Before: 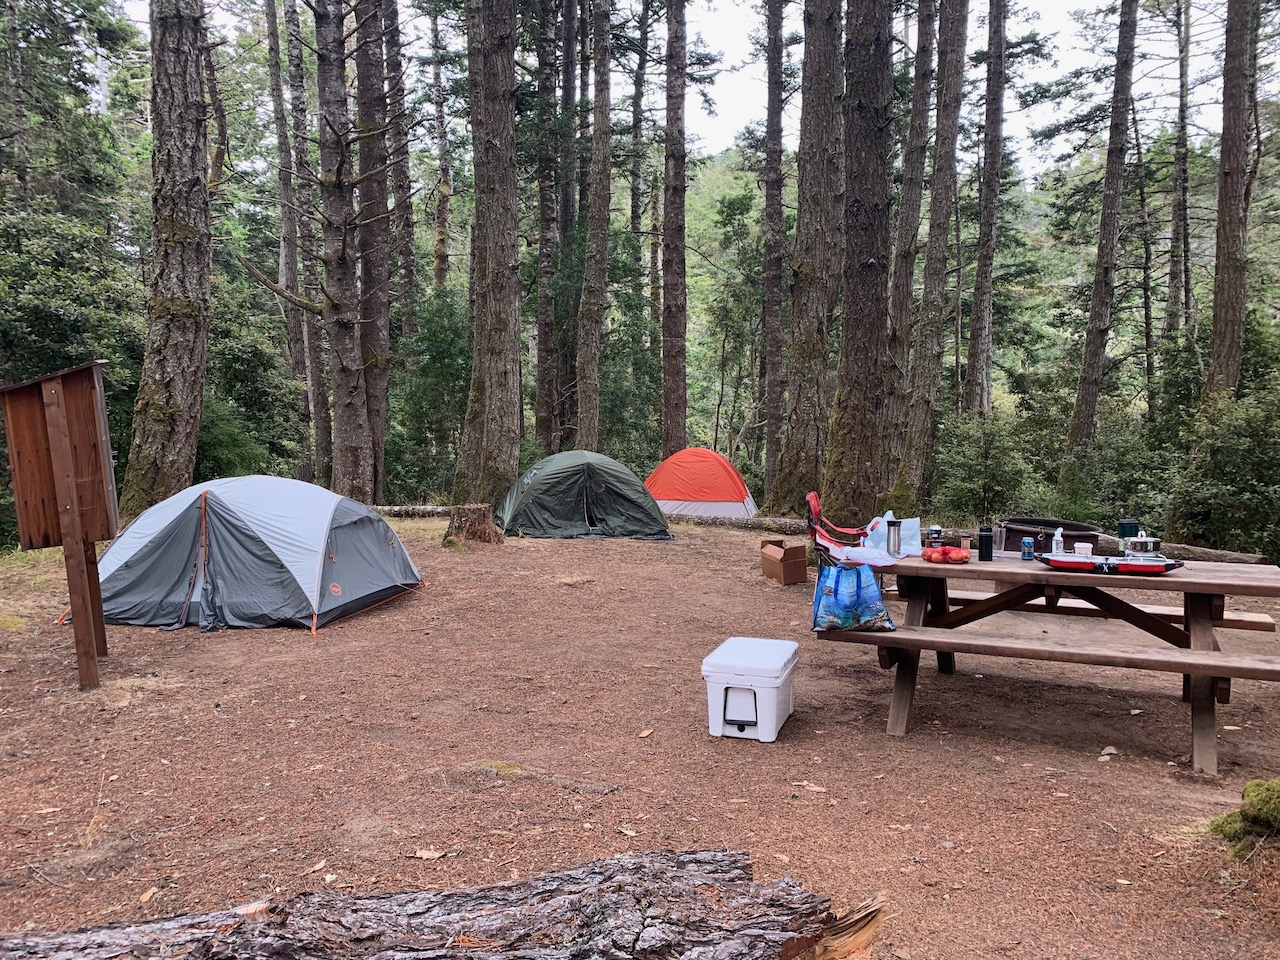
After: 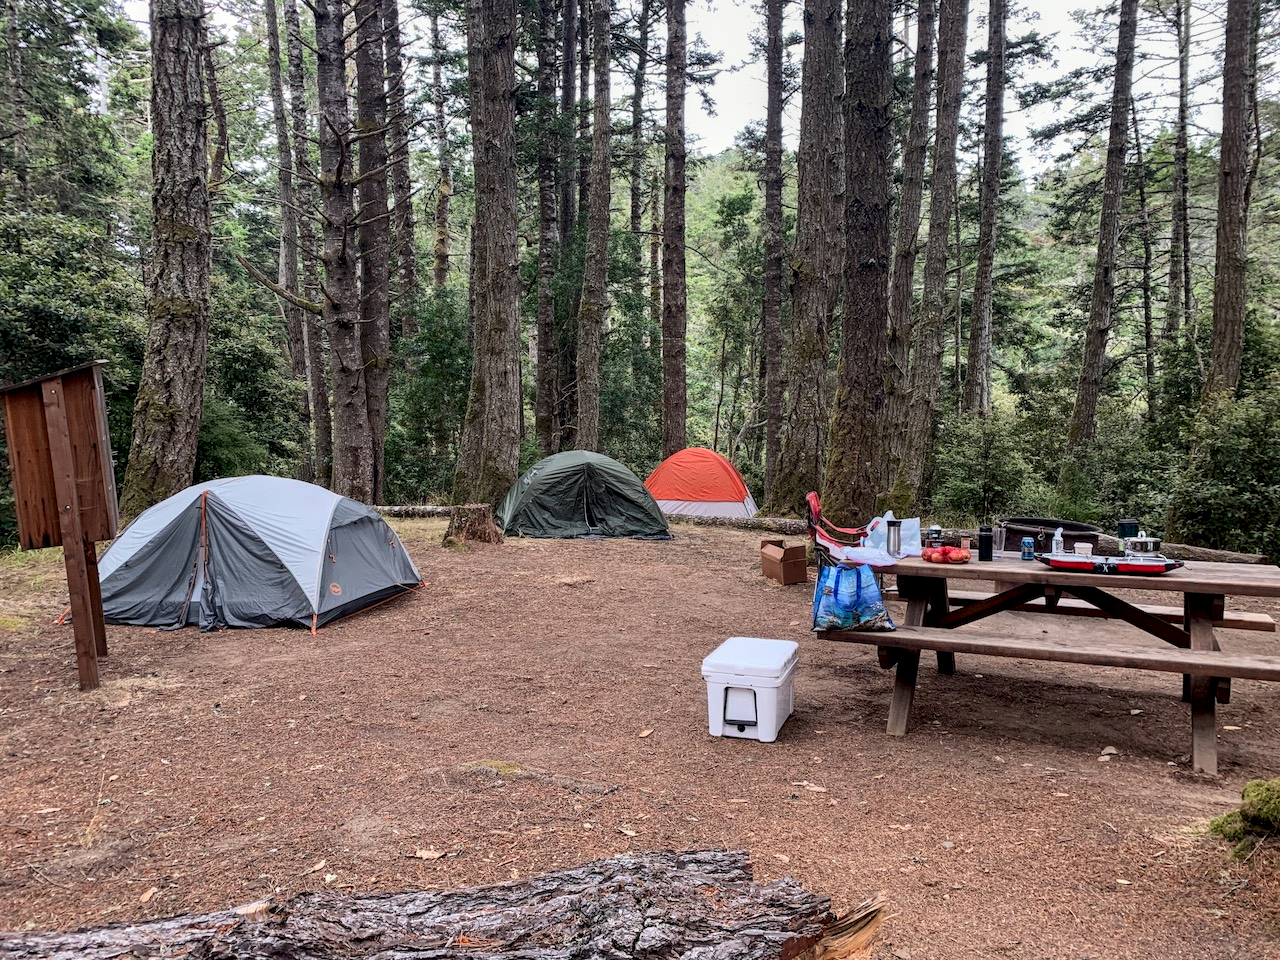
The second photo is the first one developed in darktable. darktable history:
color correction: highlights b* 3
white balance: red 0.986, blue 1.01
local contrast: shadows 94%
